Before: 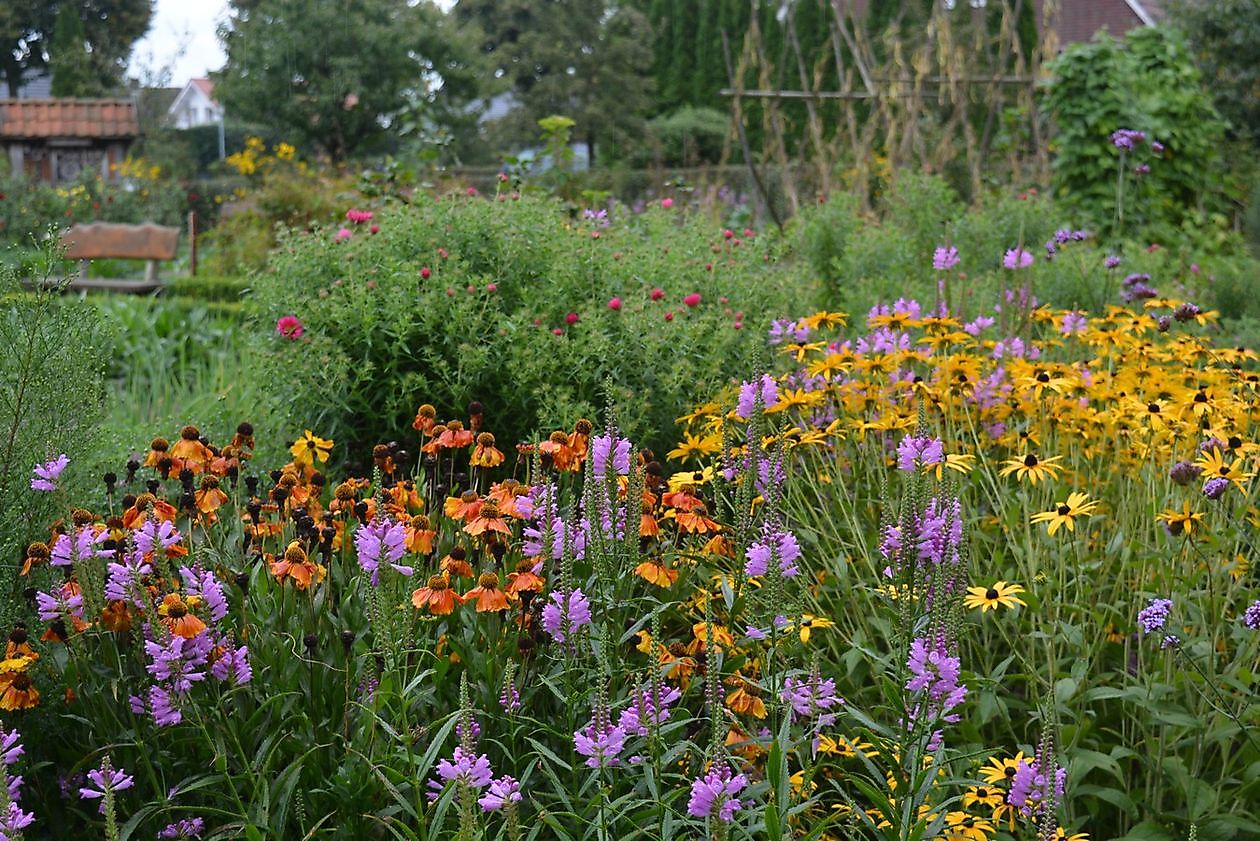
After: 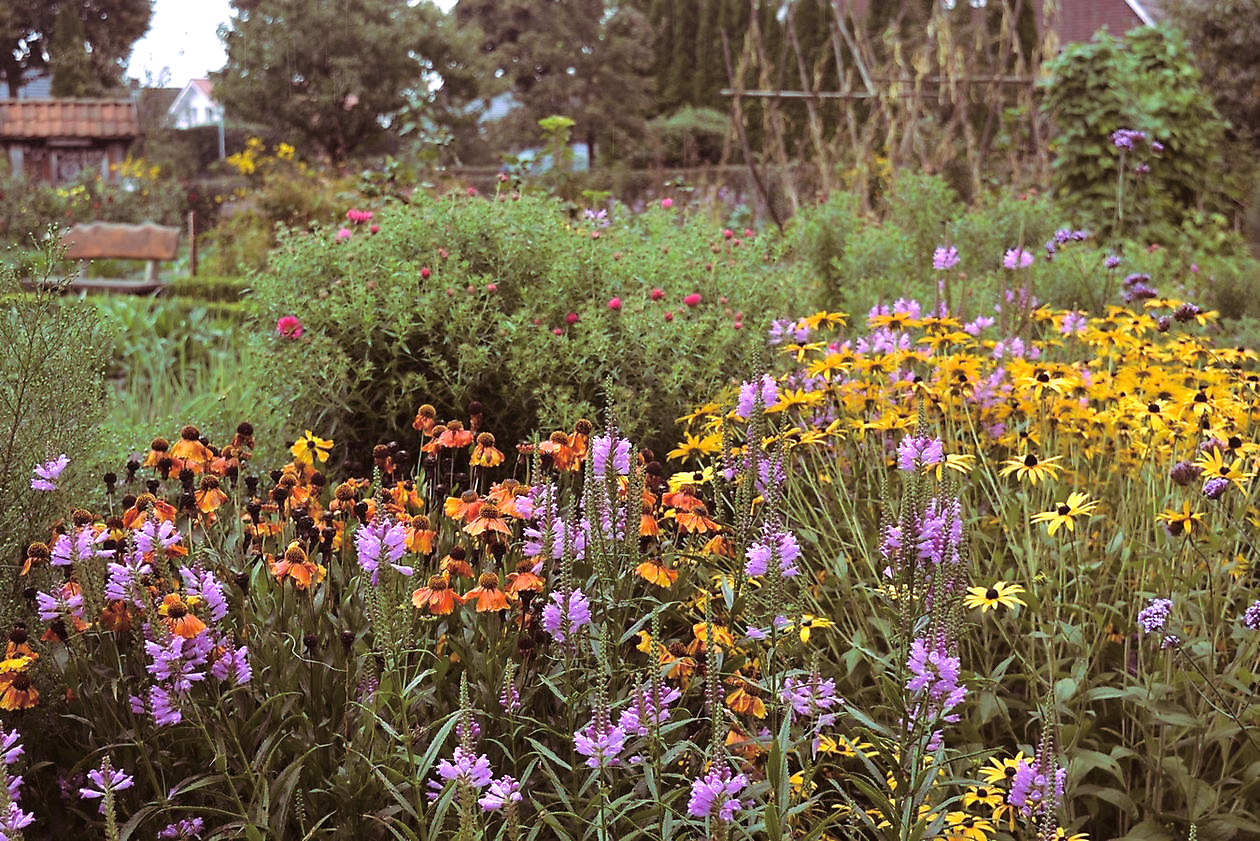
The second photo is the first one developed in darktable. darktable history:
exposure: black level correction 0, exposure 0.5 EV, compensate highlight preservation false
split-toning: highlights › hue 298.8°, highlights › saturation 0.73, compress 41.76%
